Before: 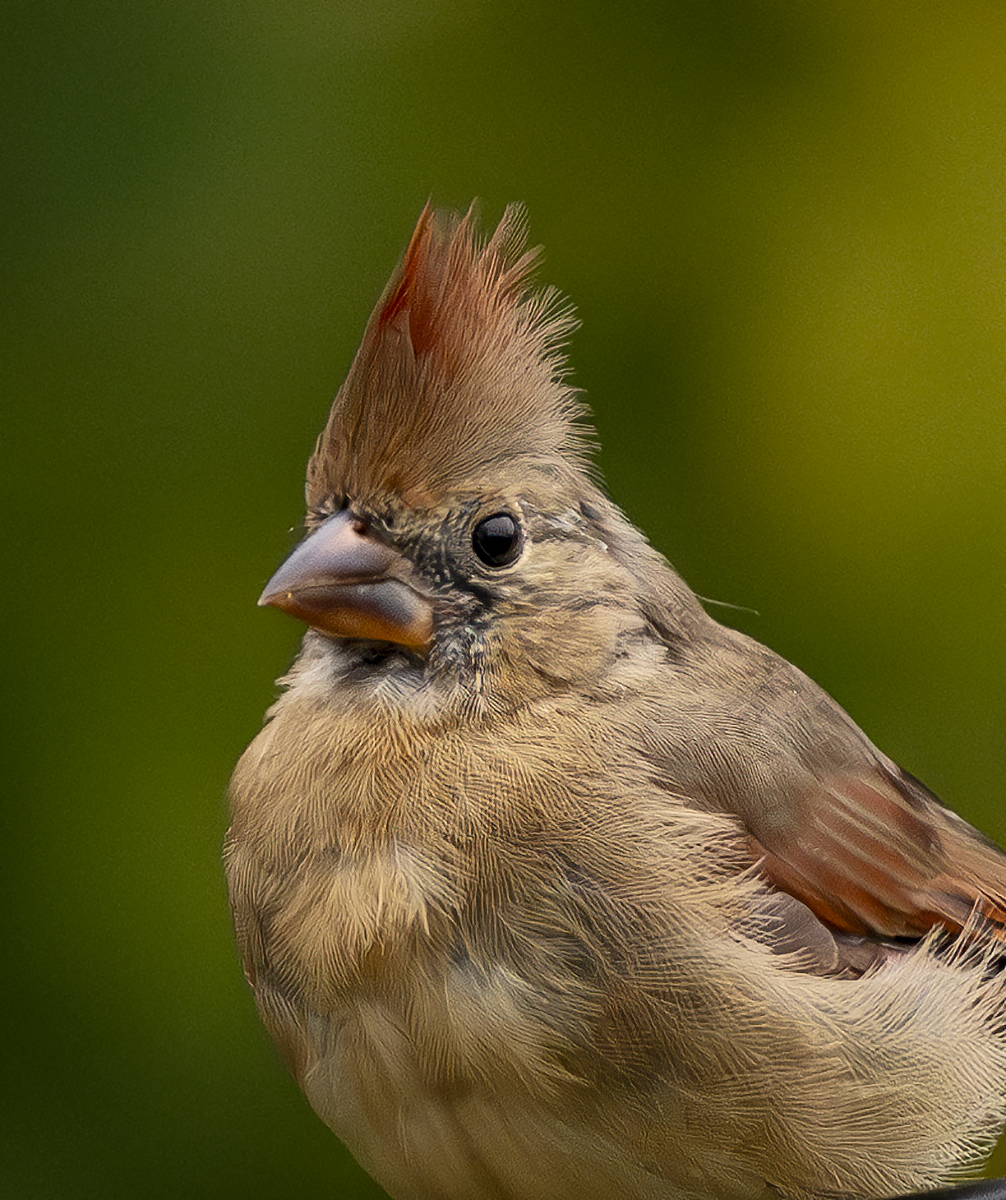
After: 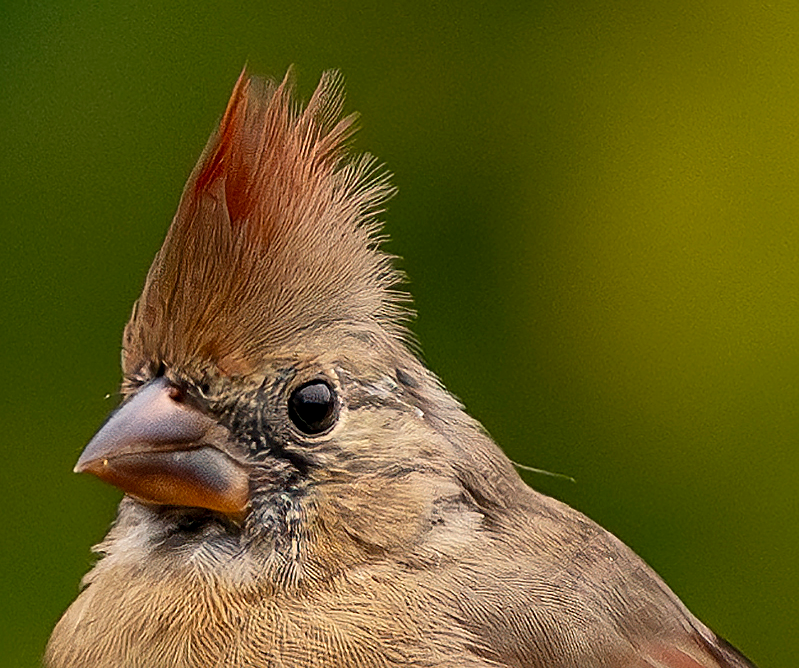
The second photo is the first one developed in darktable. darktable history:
sharpen: on, module defaults
crop: left 18.38%, top 11.092%, right 2.134%, bottom 33.217%
